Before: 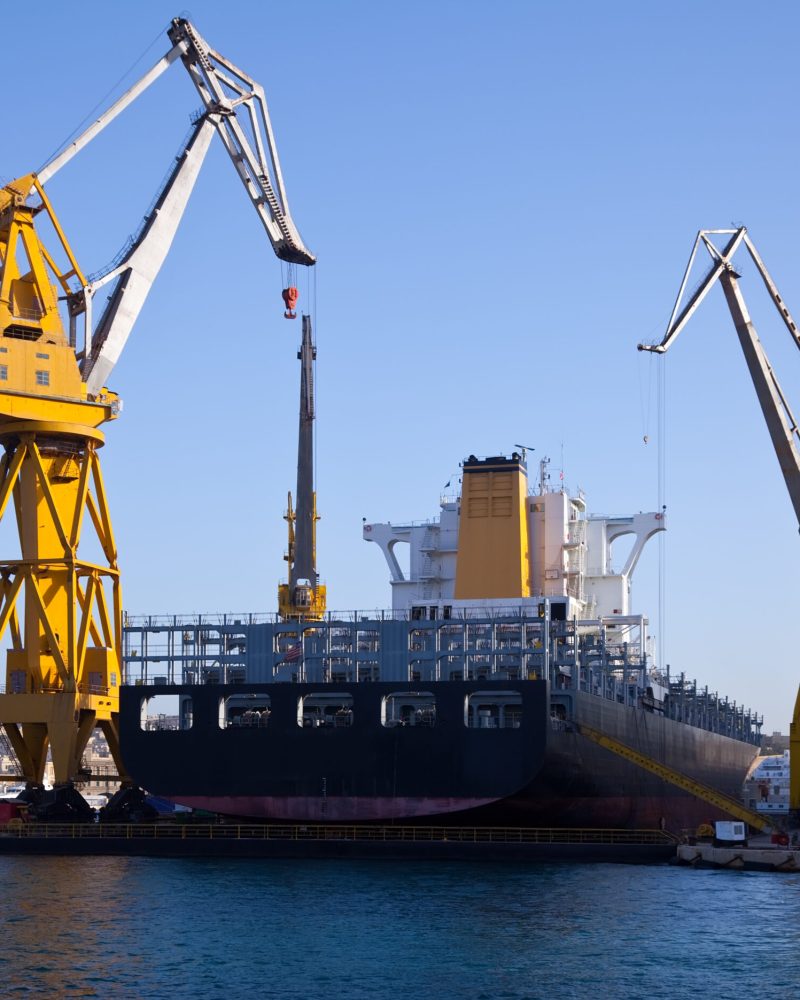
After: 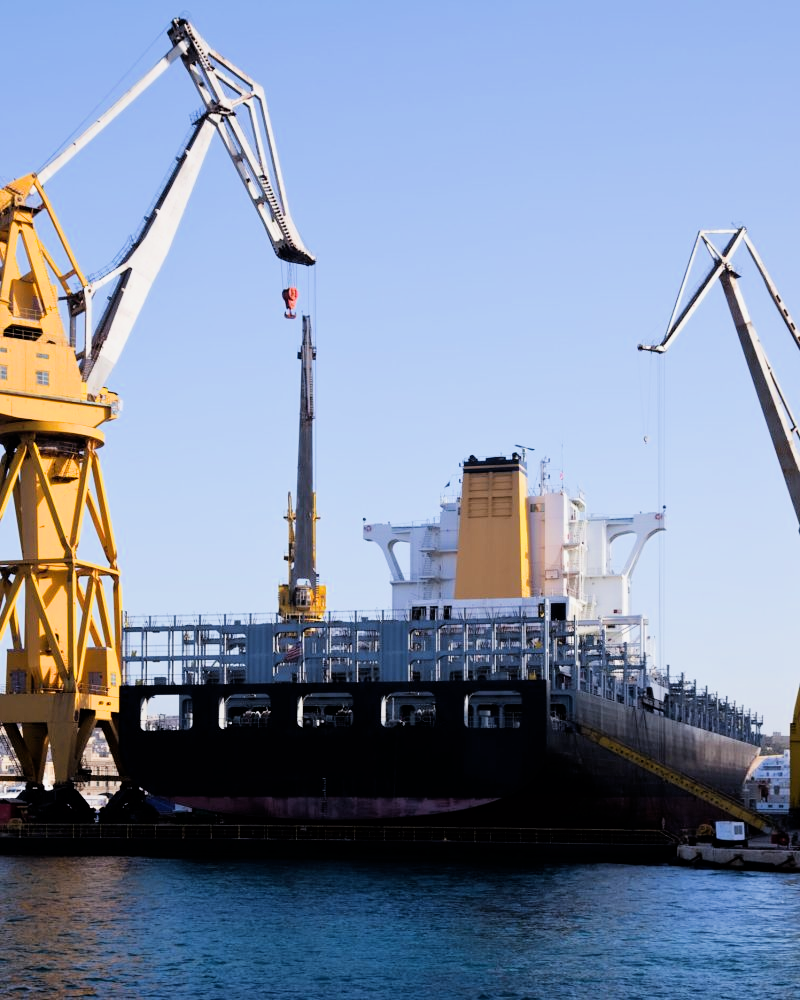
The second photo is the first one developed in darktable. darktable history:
exposure: black level correction 0, exposure 0.7 EV, compensate exposure bias true, compensate highlight preservation false
filmic rgb: black relative exposure -5 EV, hardness 2.88, contrast 1.3
